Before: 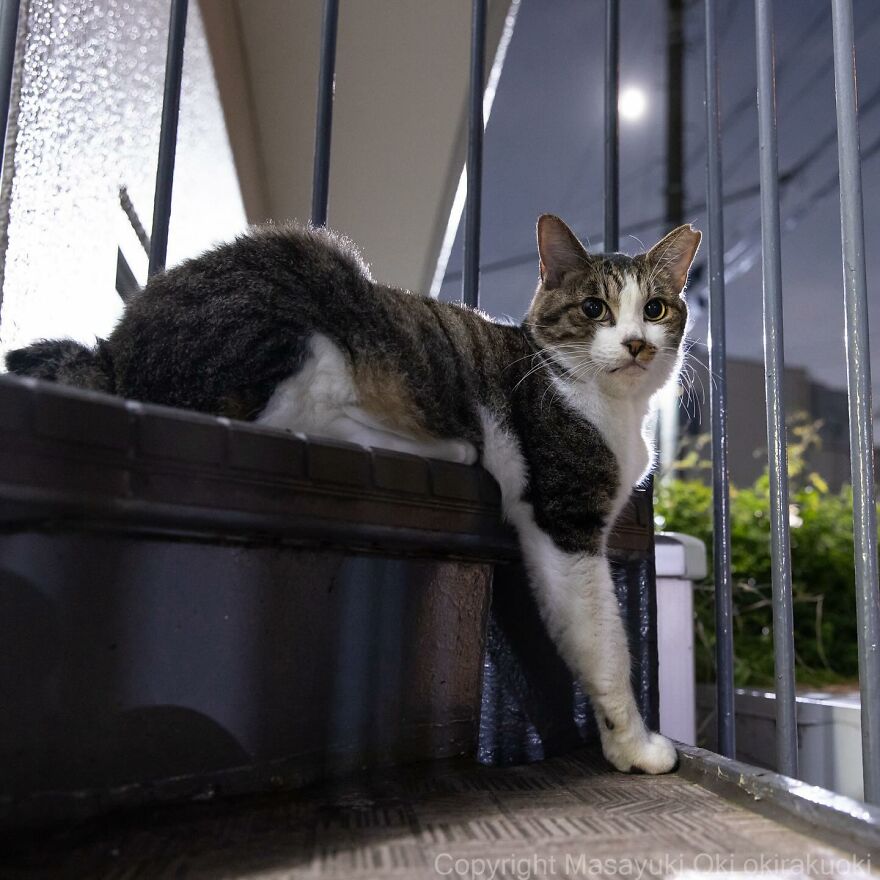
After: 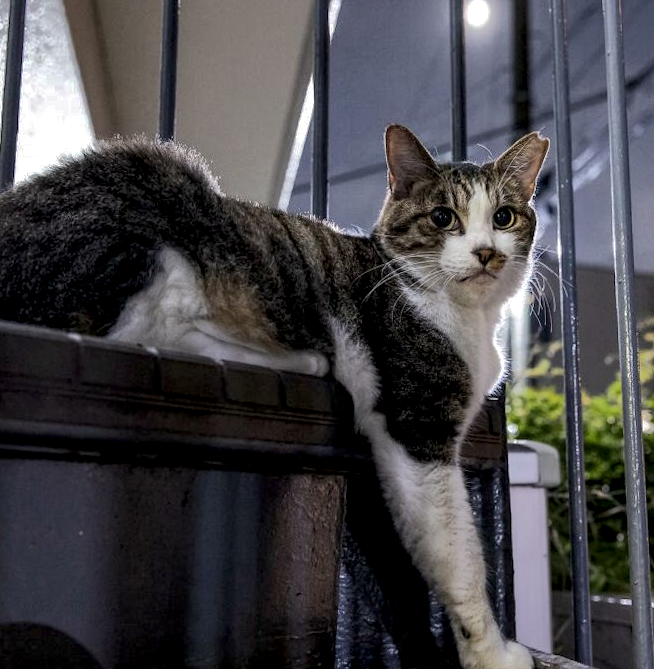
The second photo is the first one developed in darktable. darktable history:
rotate and perspective: rotation -1°, crop left 0.011, crop right 0.989, crop top 0.025, crop bottom 0.975
local contrast: highlights 100%, shadows 100%, detail 200%, midtone range 0.2
crop: left 16.768%, top 8.653%, right 8.362%, bottom 12.485%
shadows and highlights: shadows -19.91, highlights -73.15
